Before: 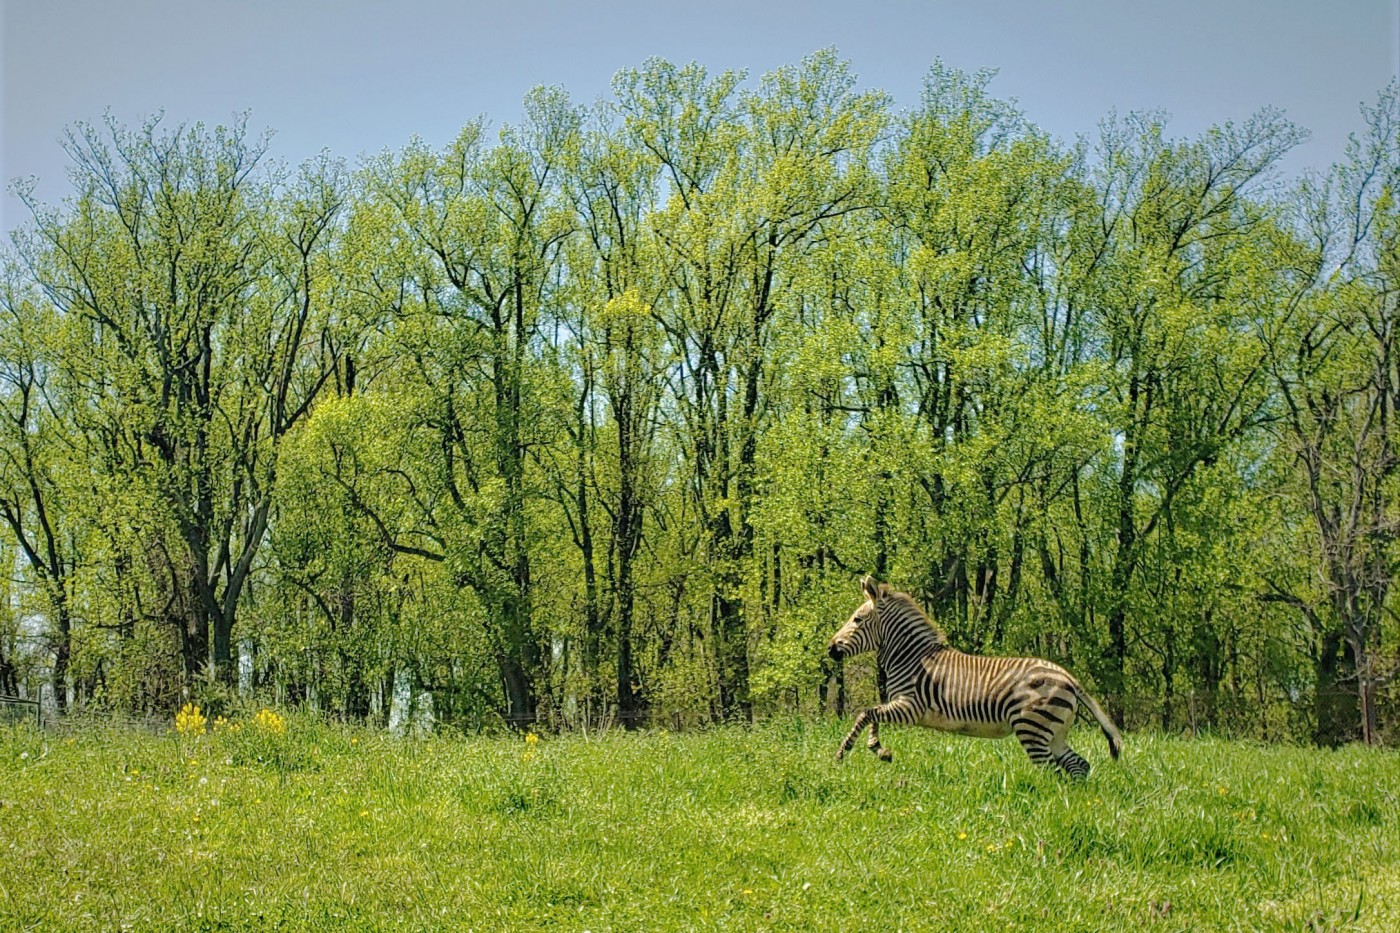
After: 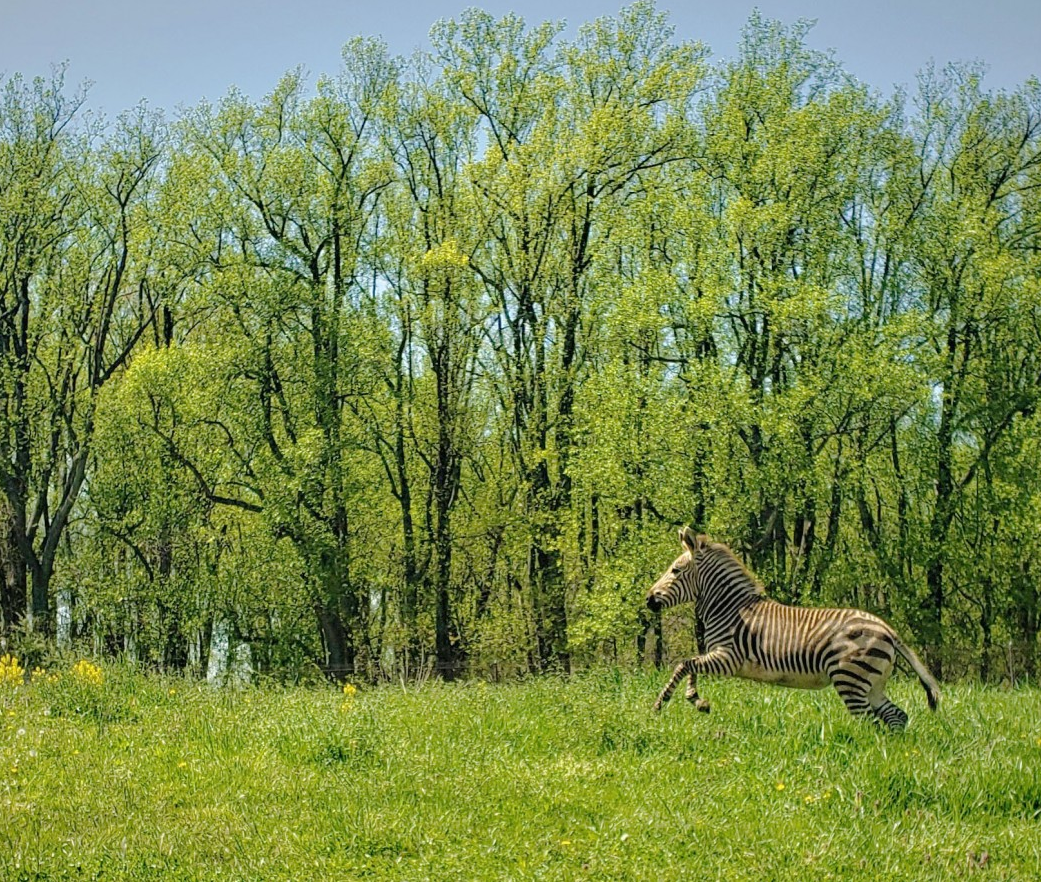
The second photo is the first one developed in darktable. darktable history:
crop and rotate: left 13.009%, top 5.393%, right 12.574%
